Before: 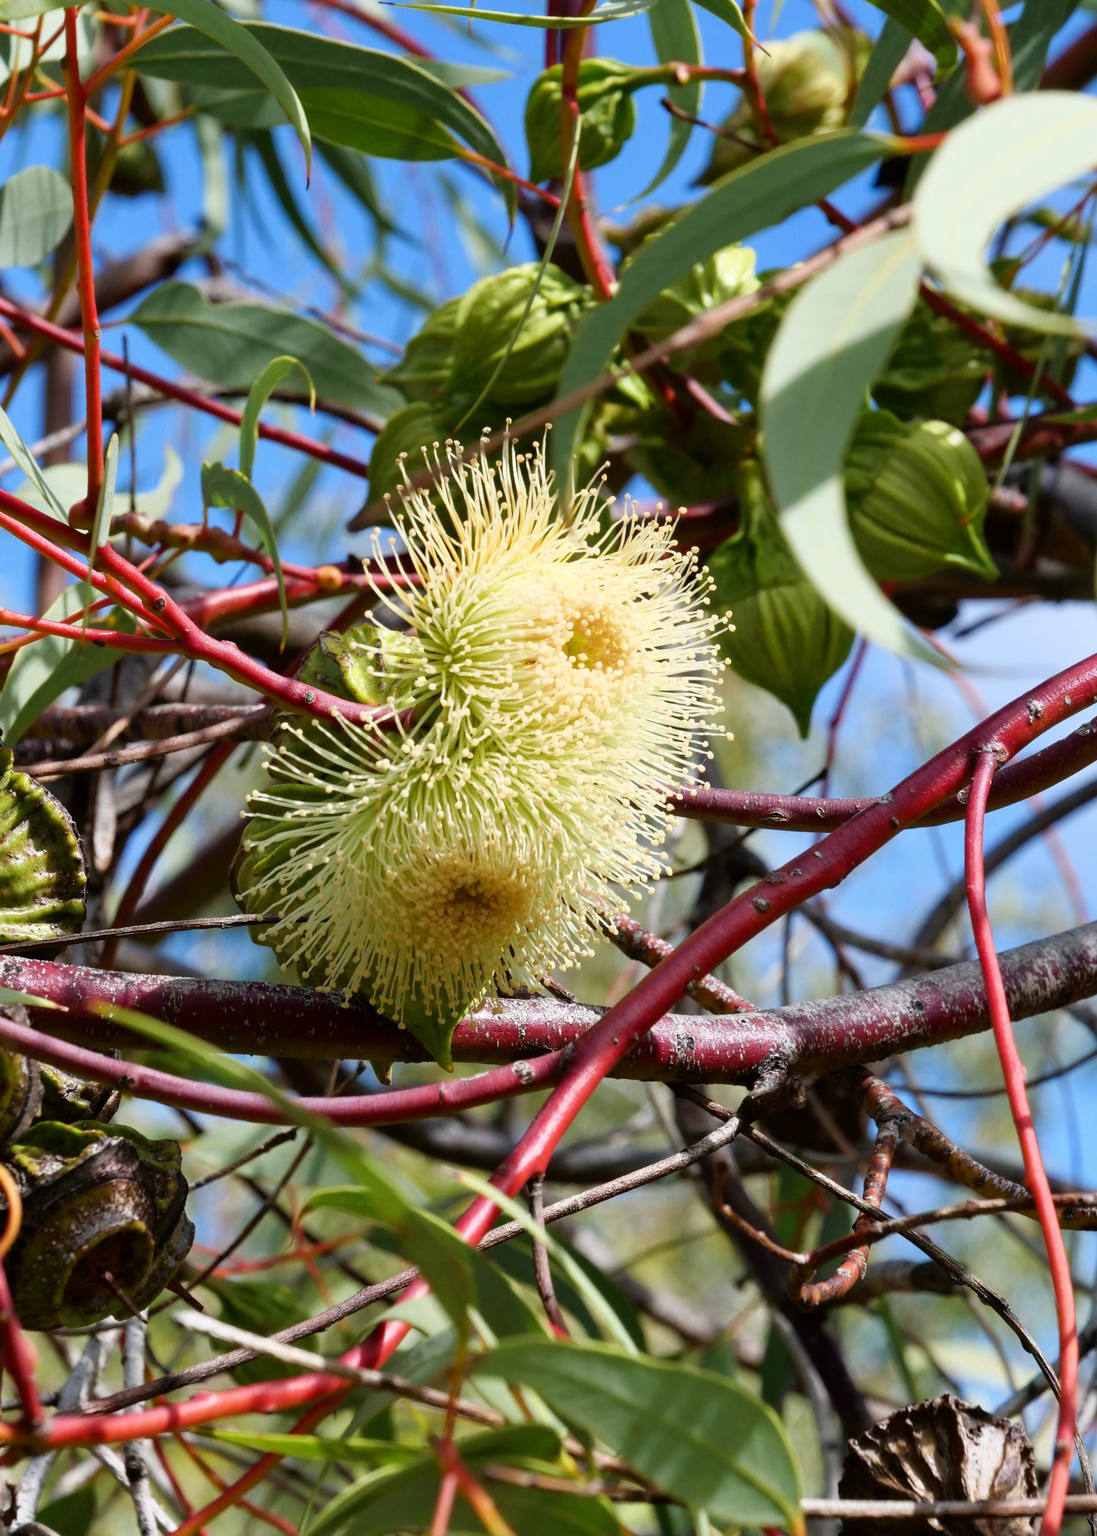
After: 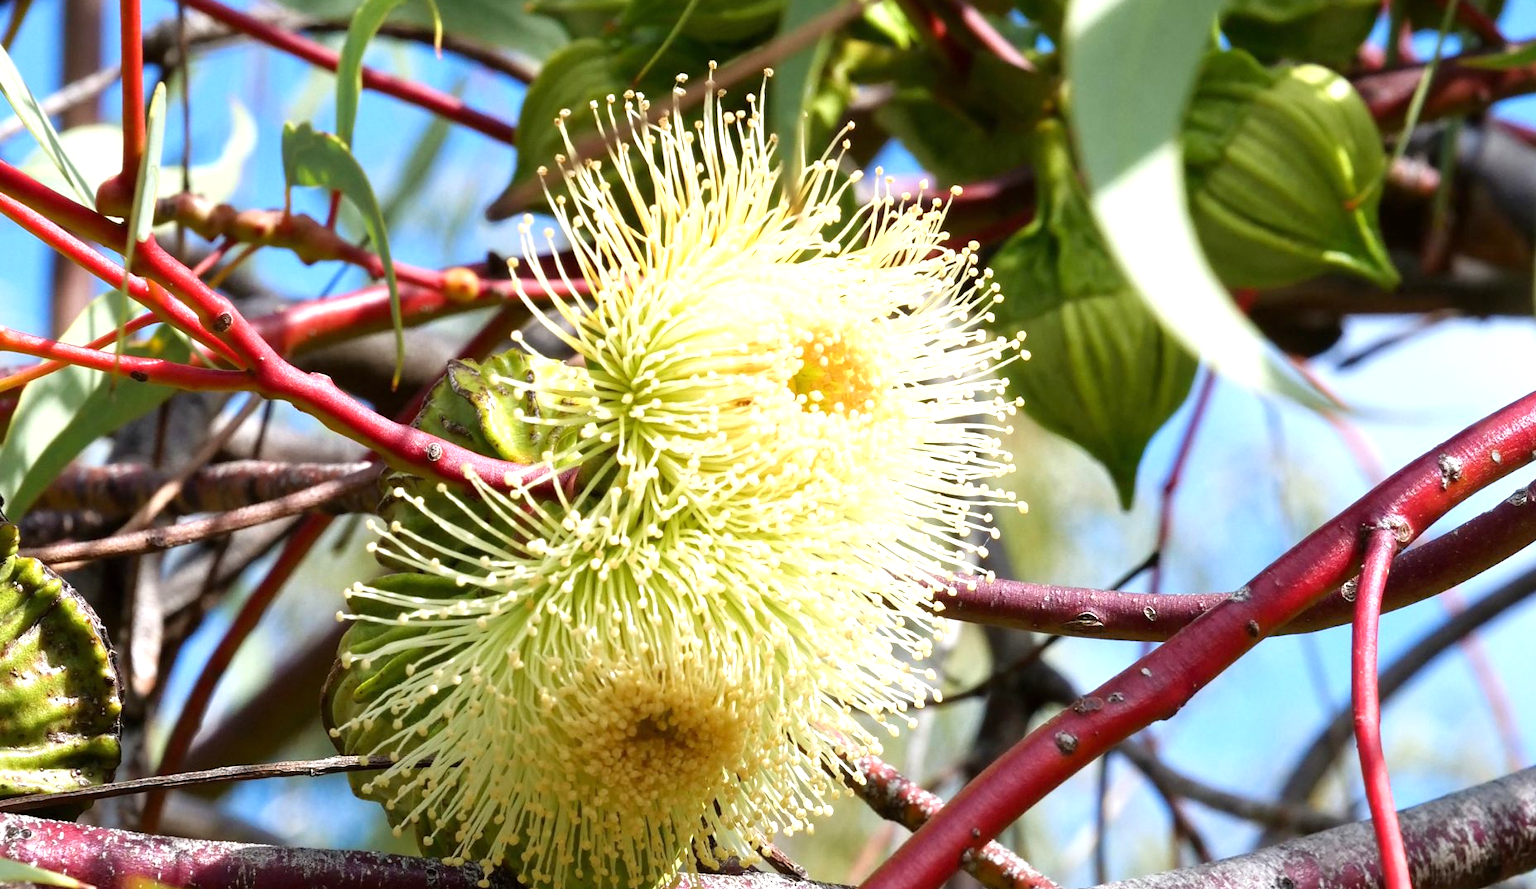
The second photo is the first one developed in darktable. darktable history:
crop and rotate: top 24.392%, bottom 34.261%
tone equalizer: on, module defaults
exposure: exposure 0.697 EV, compensate exposure bias true, compensate highlight preservation false
